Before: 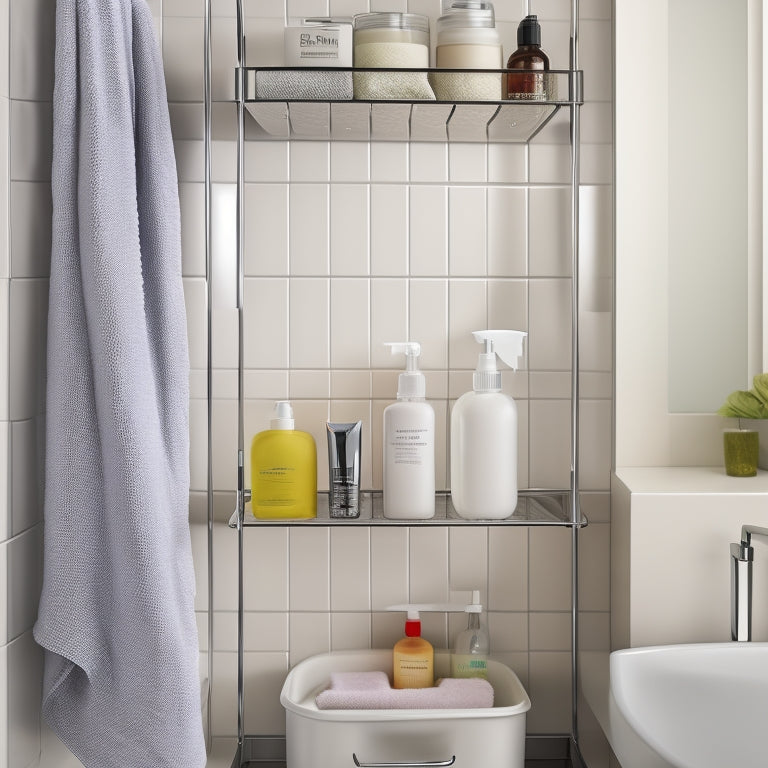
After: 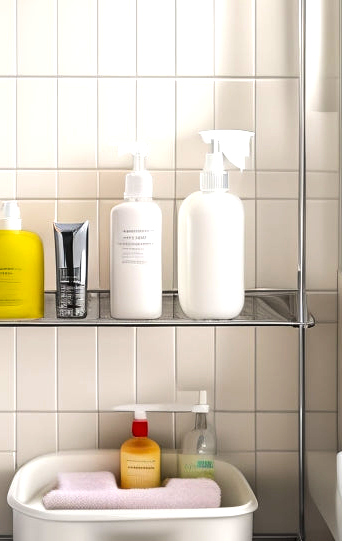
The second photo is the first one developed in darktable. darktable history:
crop: left 35.629%, top 26.085%, right 19.735%, bottom 3.425%
color balance rgb: power › hue 307.94°, perceptual saturation grading › global saturation 24.989%
tone equalizer: -8 EV -0.713 EV, -7 EV -0.699 EV, -6 EV -0.564 EV, -5 EV -0.397 EV, -3 EV 0.375 EV, -2 EV 0.6 EV, -1 EV 0.687 EV, +0 EV 0.747 EV, edges refinement/feathering 500, mask exposure compensation -1.26 EV, preserve details no
